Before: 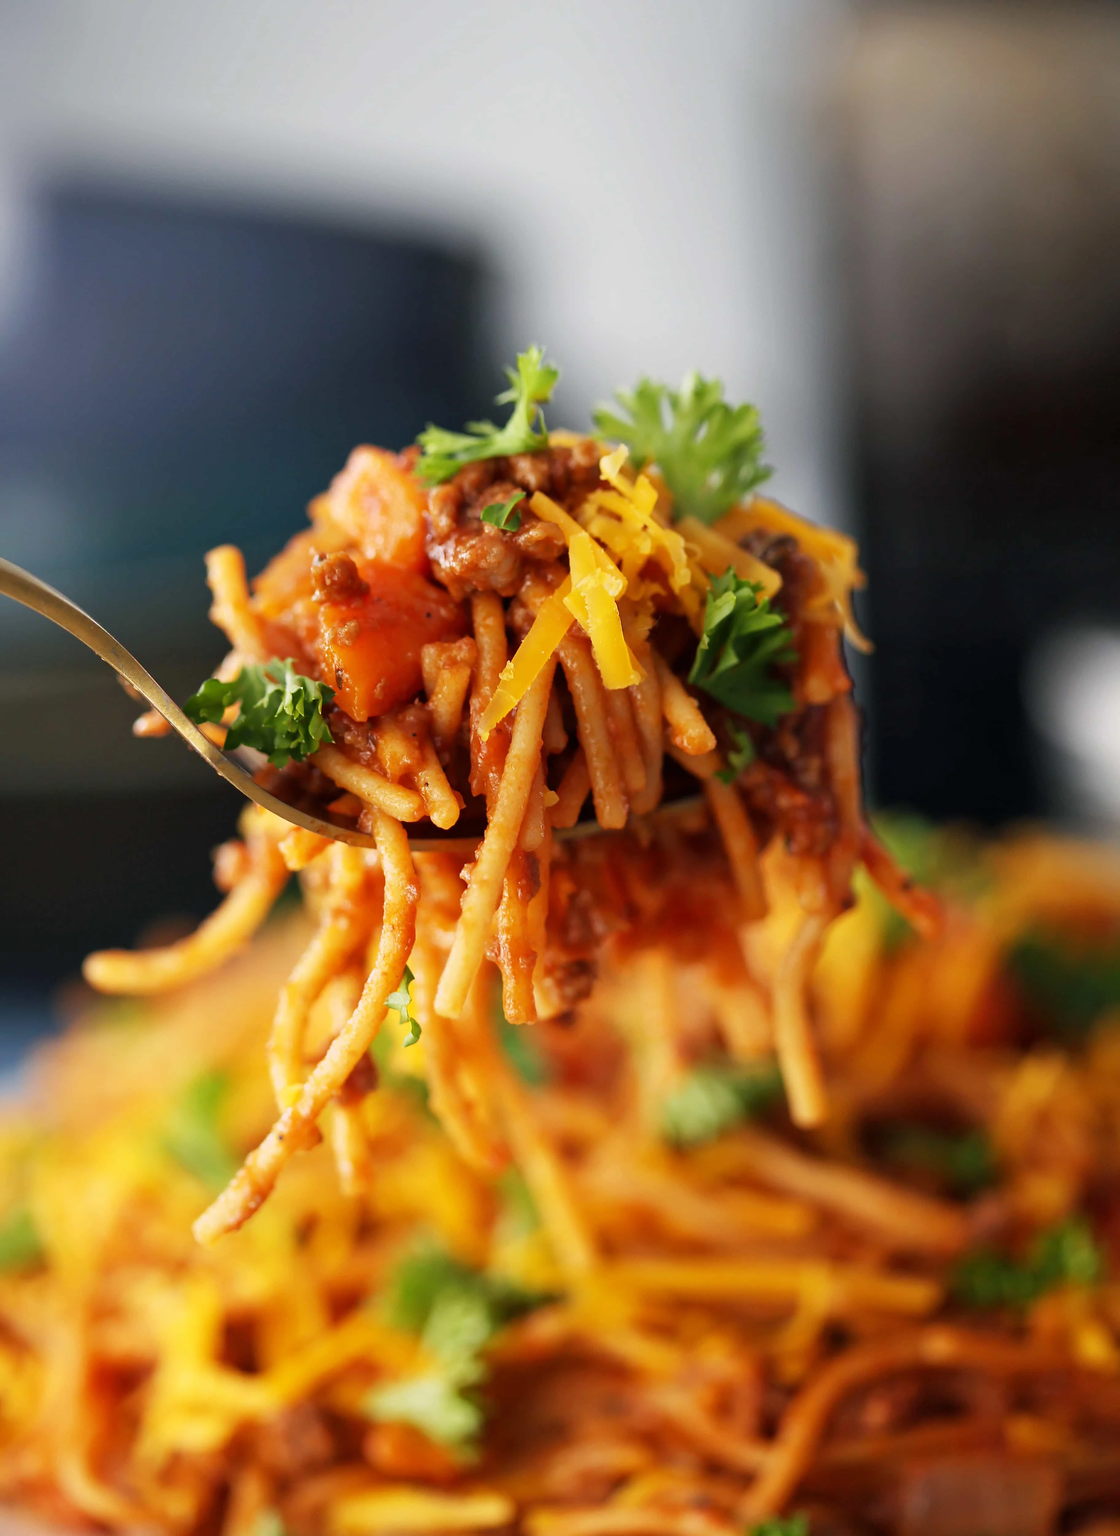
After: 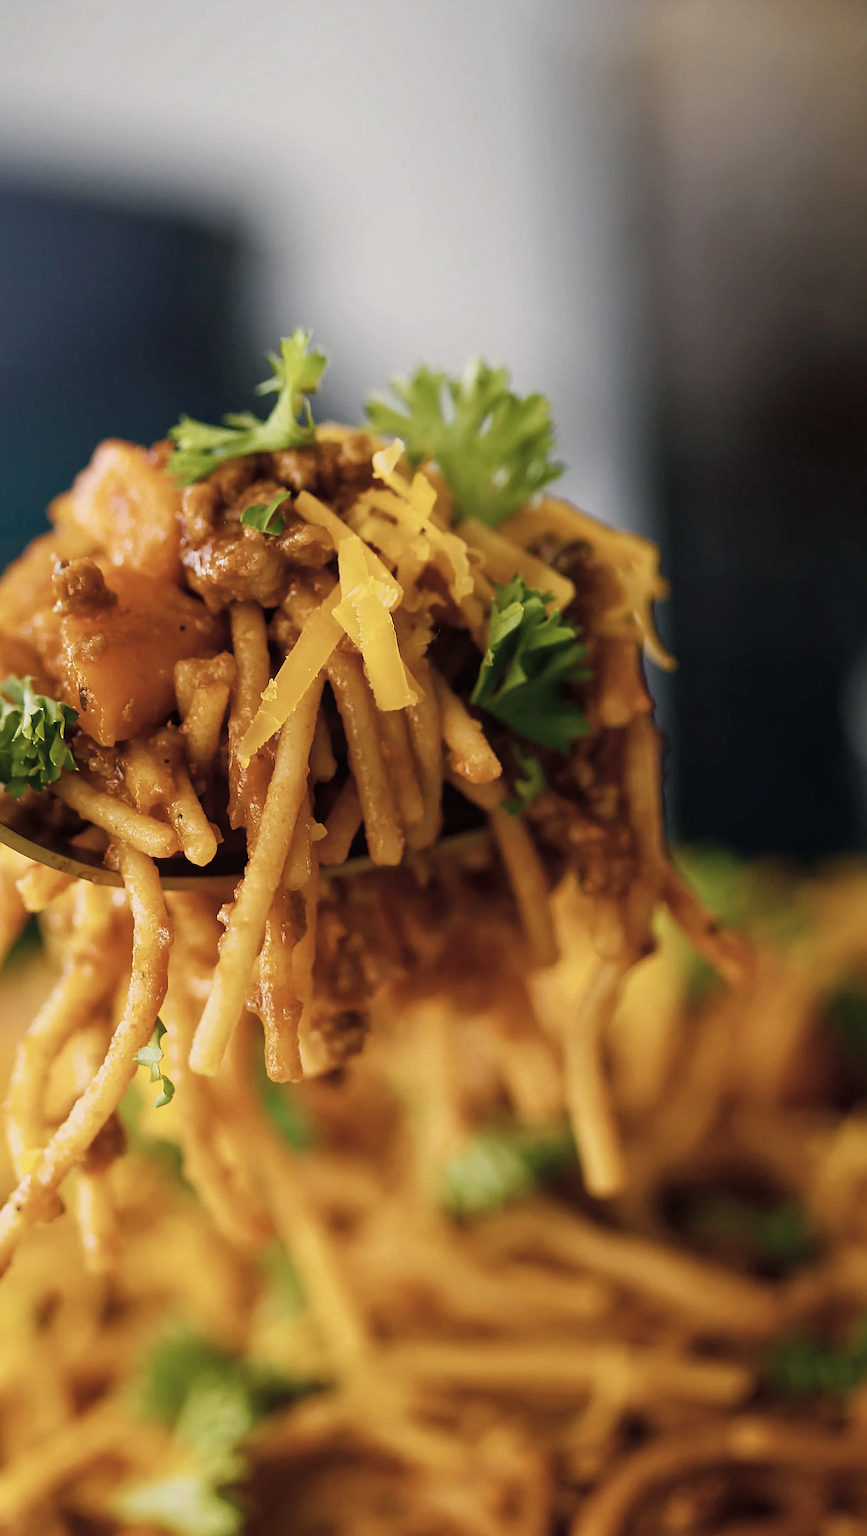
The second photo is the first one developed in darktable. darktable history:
exposure: exposure -0.141 EV, compensate highlight preservation false
contrast equalizer: y [[0.5, 0.5, 0.5, 0.512, 0.552, 0.62], [0.5 ×6], [0.5 ×4, 0.504, 0.553], [0 ×6], [0 ×6]], mix 0.757
crop and rotate: left 23.608%, top 3.233%, right 6.622%, bottom 6.659%
color balance rgb: highlights gain › chroma 1.059%, highlights gain › hue 53.66°, linear chroma grading › global chroma 14.915%, perceptual saturation grading › global saturation 20%, perceptual saturation grading › highlights -14.048%, perceptual saturation grading › shadows 50.26%, global vibrance 20%
sharpen: on, module defaults
local contrast: highlights 107%, shadows 102%, detail 119%, midtone range 0.2
contrast brightness saturation: contrast -0.058, saturation -0.413
